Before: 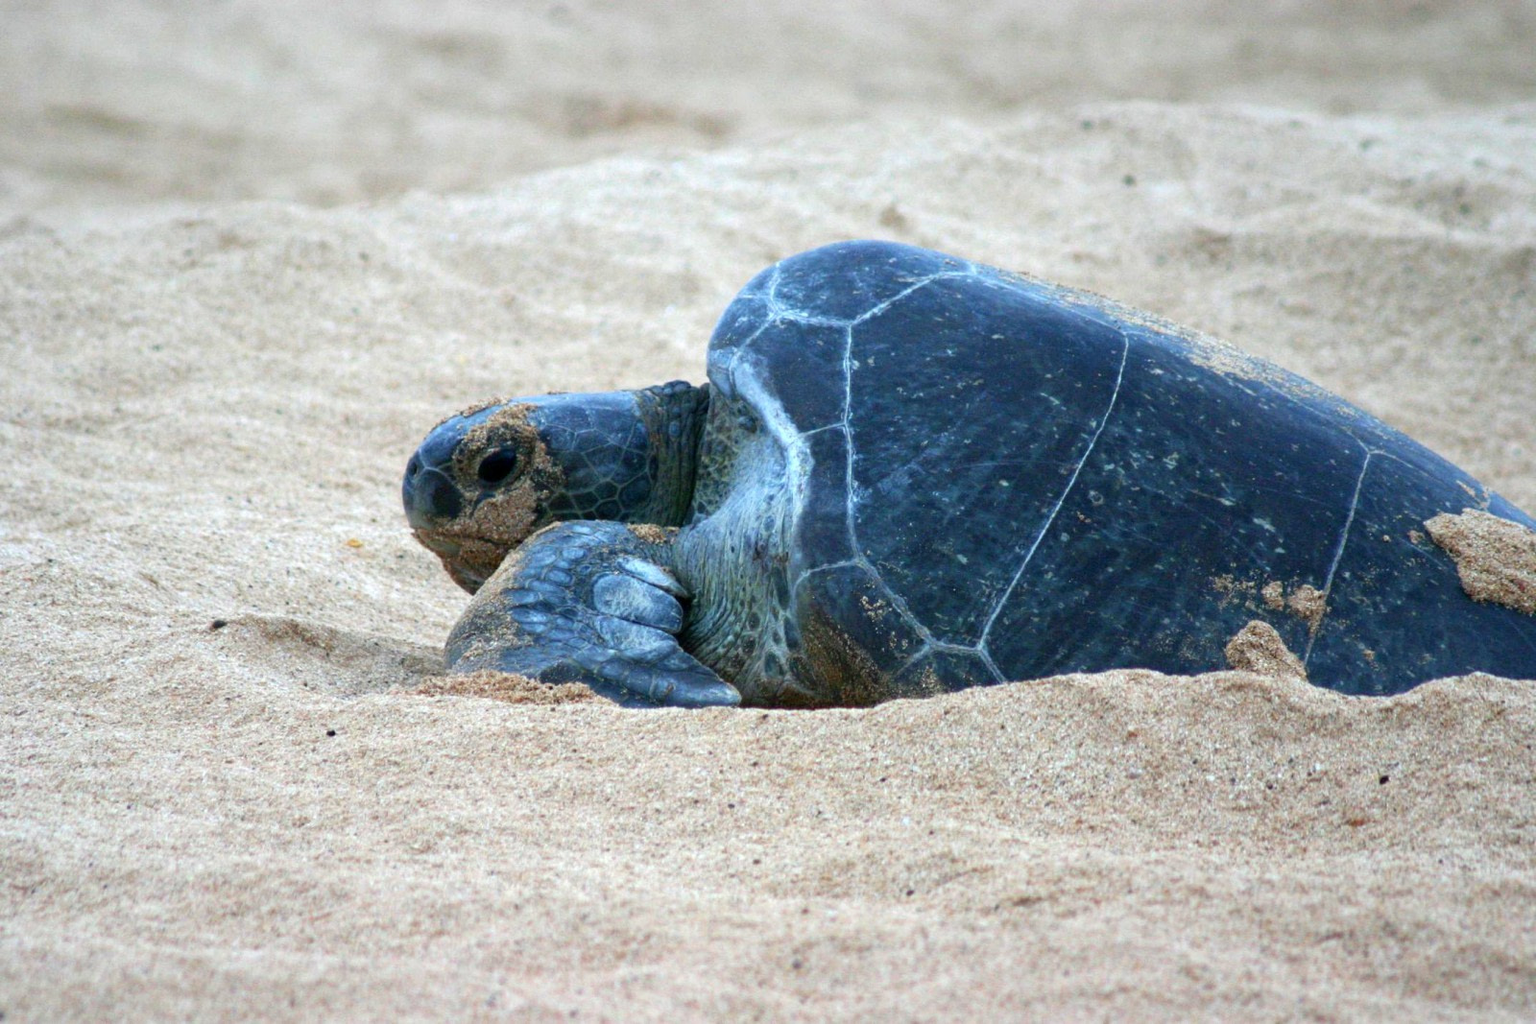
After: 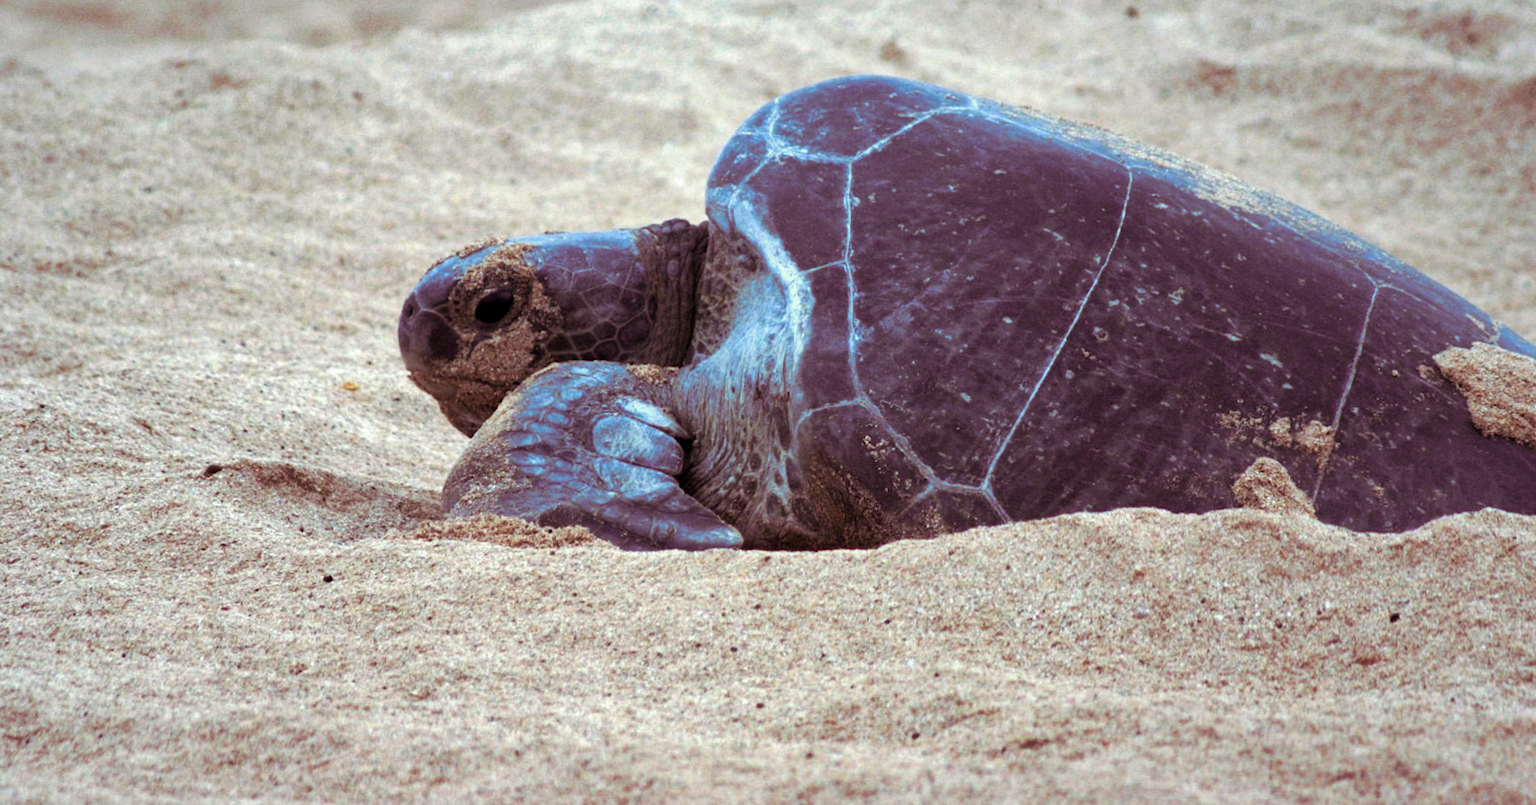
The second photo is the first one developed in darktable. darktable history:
crop and rotate: top 15.774%, bottom 5.506%
rotate and perspective: rotation -0.45°, automatic cropping original format, crop left 0.008, crop right 0.992, crop top 0.012, crop bottom 0.988
exposure: black level correction 0.002, compensate highlight preservation false
white balance: red 1.009, blue 0.985
split-toning: shadows › hue 360°
shadows and highlights: soften with gaussian
